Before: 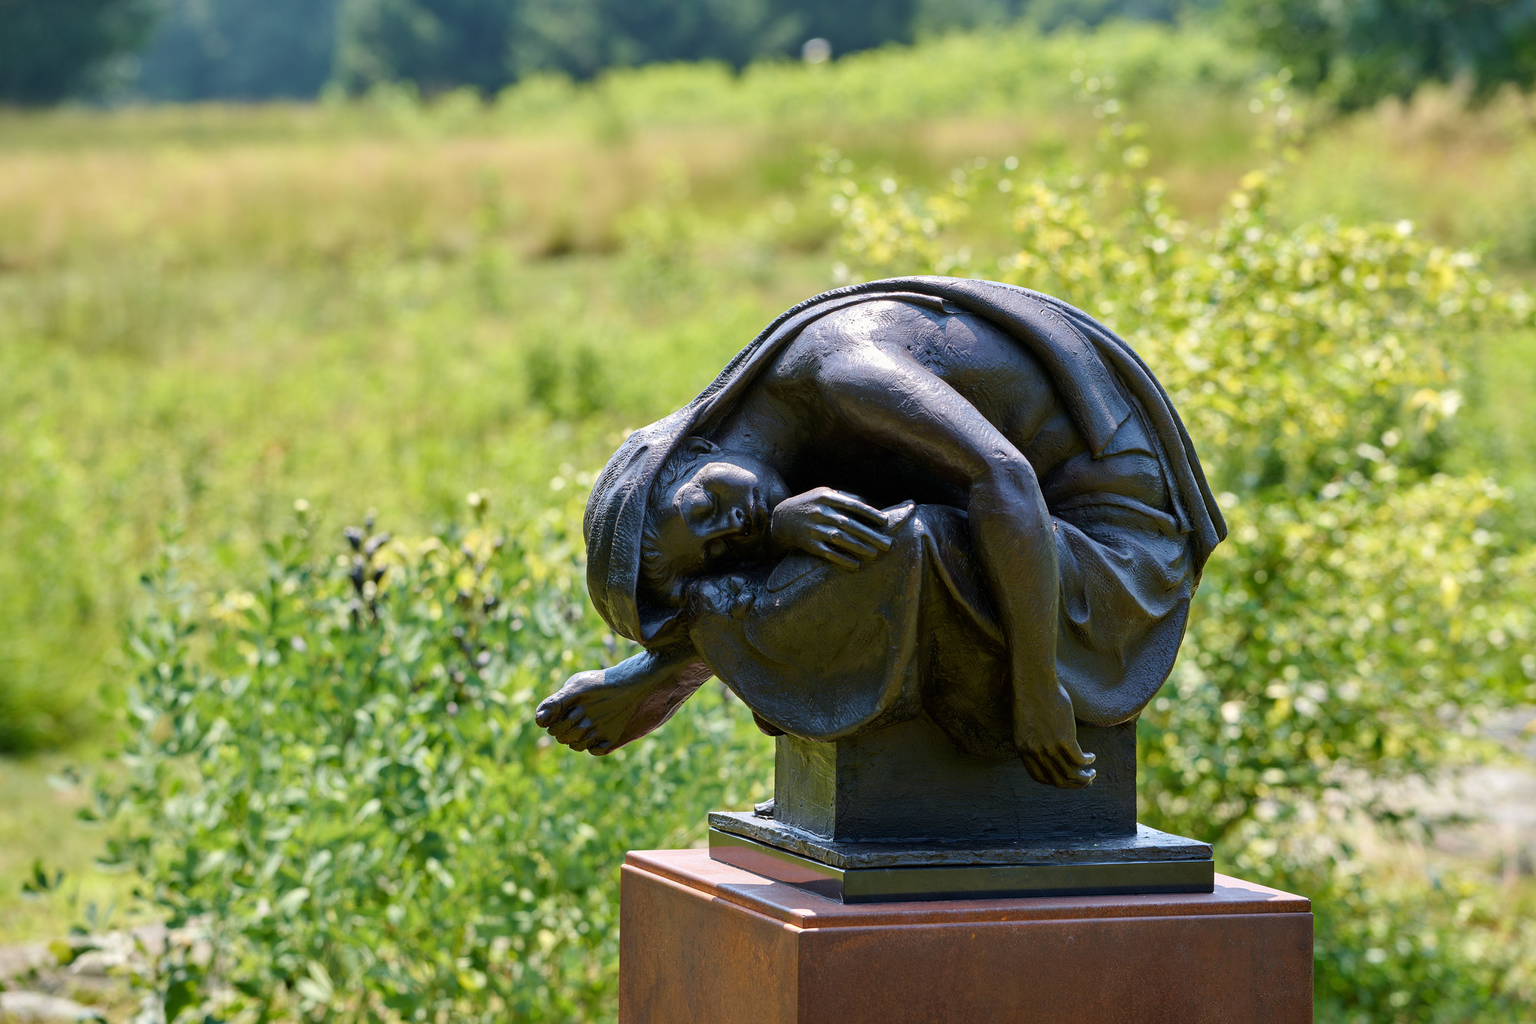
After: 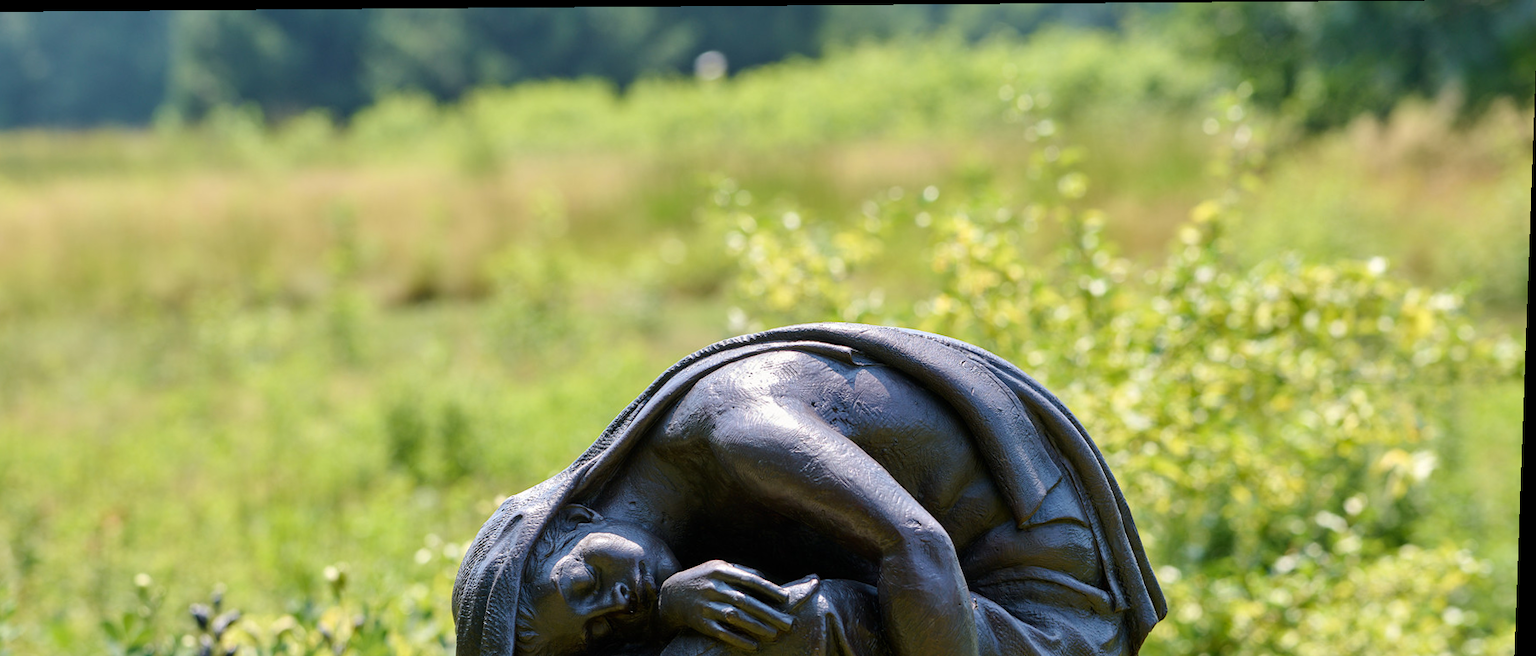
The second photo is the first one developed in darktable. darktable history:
crop and rotate: left 11.812%, bottom 42.776%
rotate and perspective: lens shift (vertical) 0.048, lens shift (horizontal) -0.024, automatic cropping off
